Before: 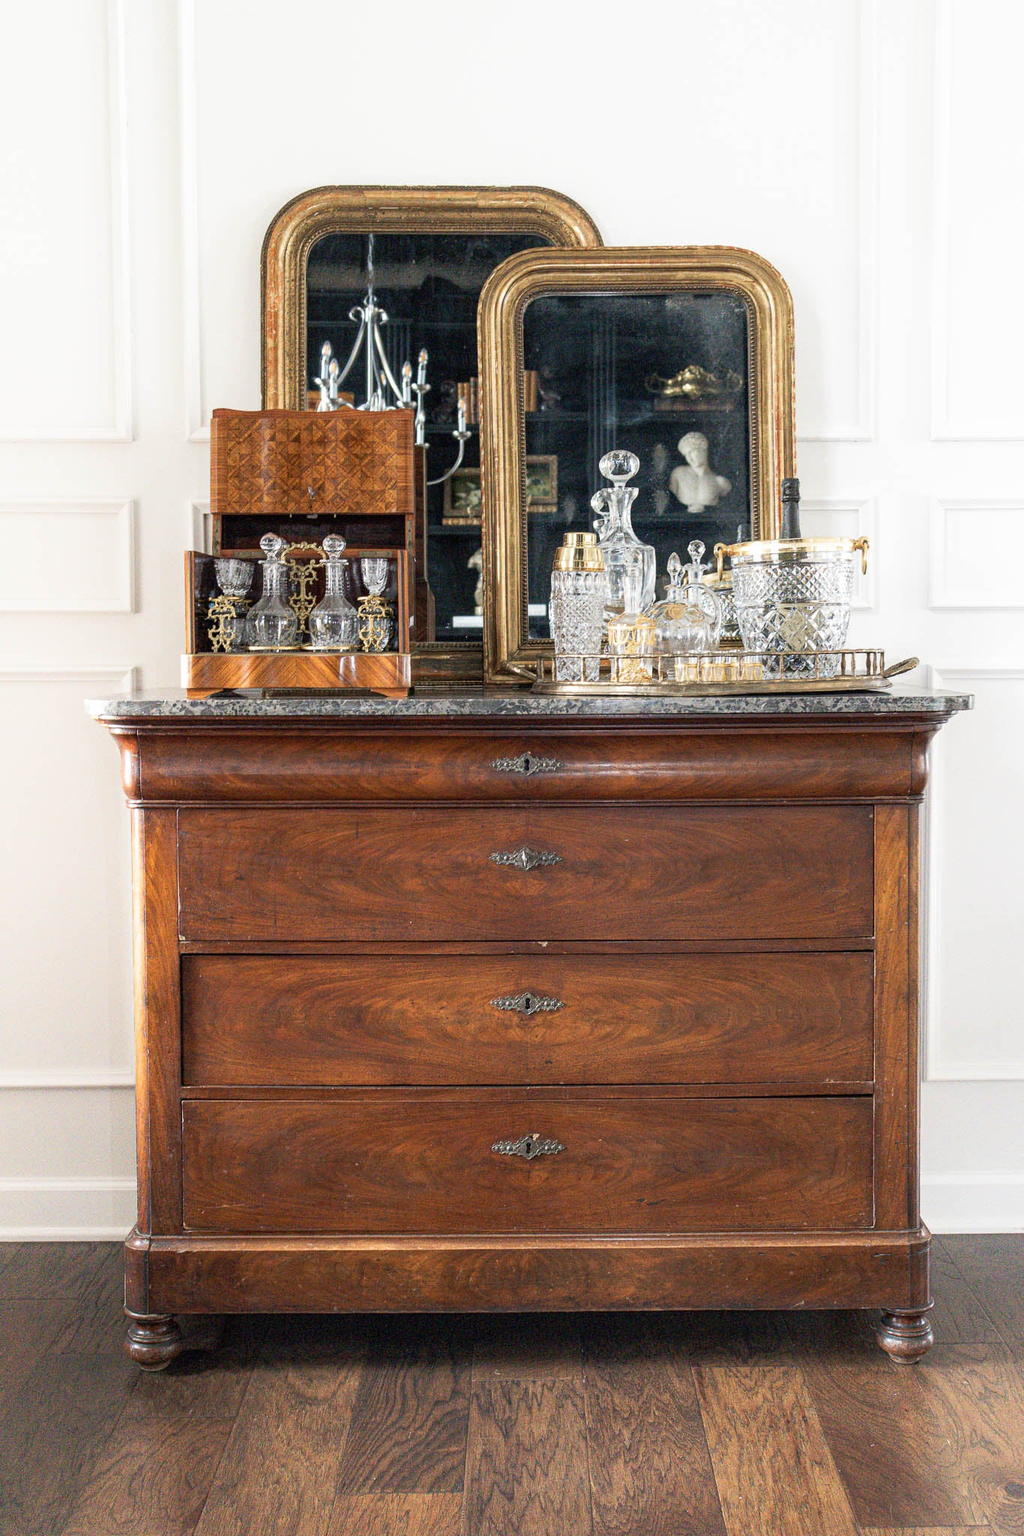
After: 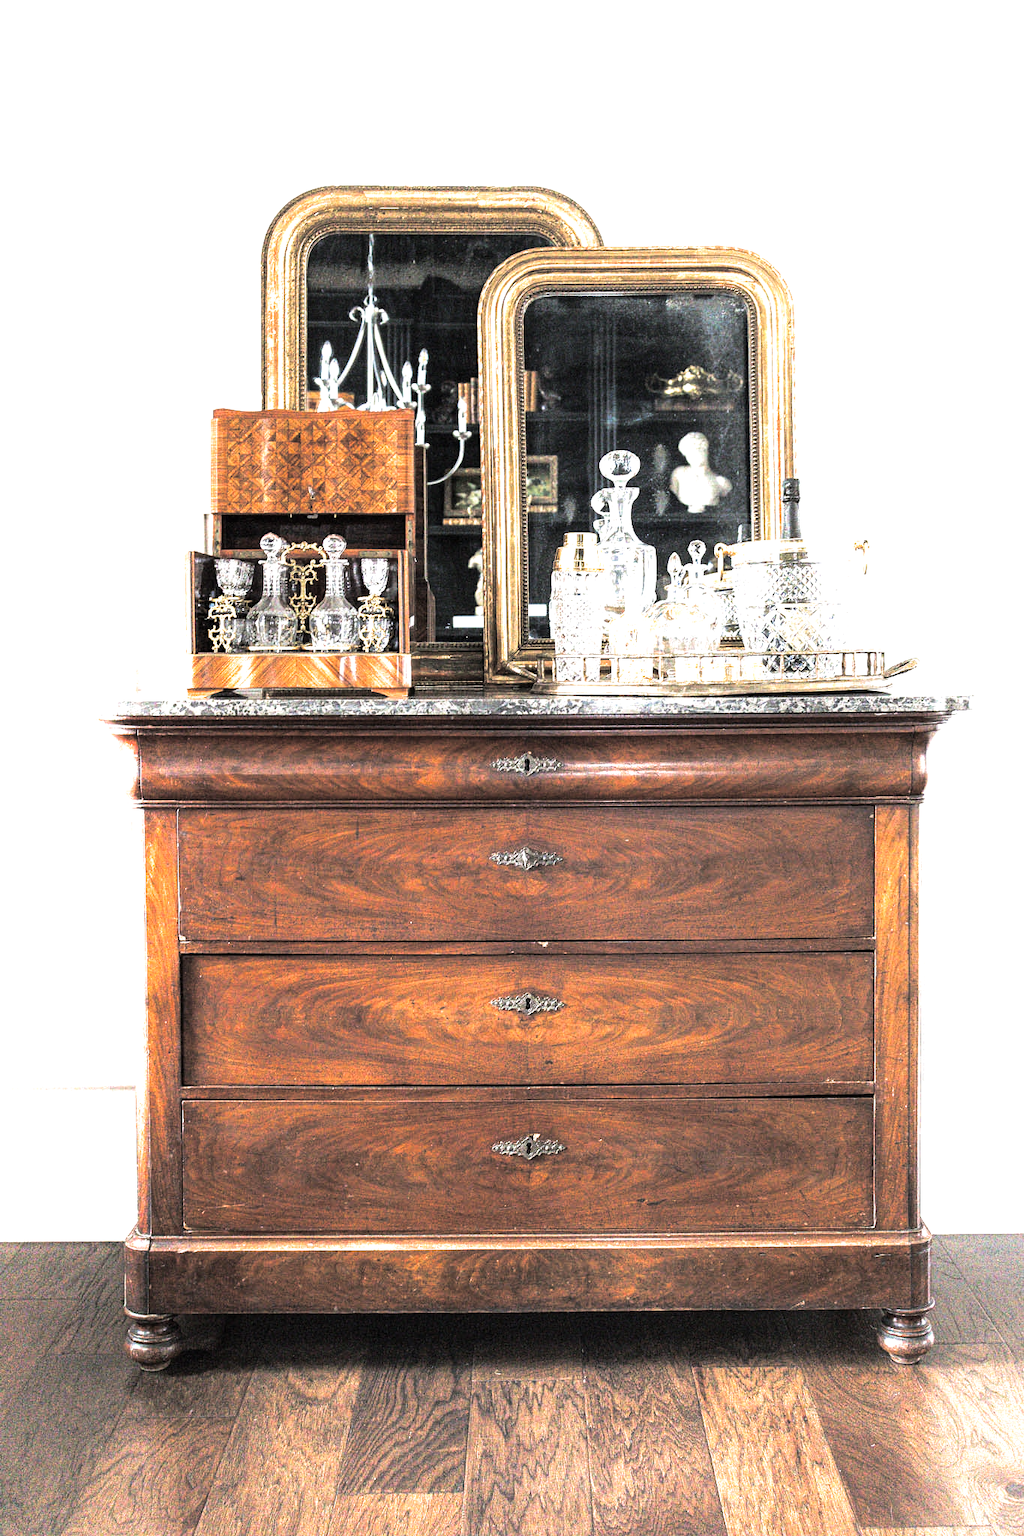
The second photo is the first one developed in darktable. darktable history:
split-toning: shadows › hue 36°, shadows › saturation 0.05, highlights › hue 10.8°, highlights › saturation 0.15, compress 40%
exposure: exposure 0.766 EV, compensate highlight preservation false
tone equalizer: -8 EV -0.75 EV, -7 EV -0.7 EV, -6 EV -0.6 EV, -5 EV -0.4 EV, -3 EV 0.4 EV, -2 EV 0.6 EV, -1 EV 0.7 EV, +0 EV 0.75 EV, edges refinement/feathering 500, mask exposure compensation -1.57 EV, preserve details no
